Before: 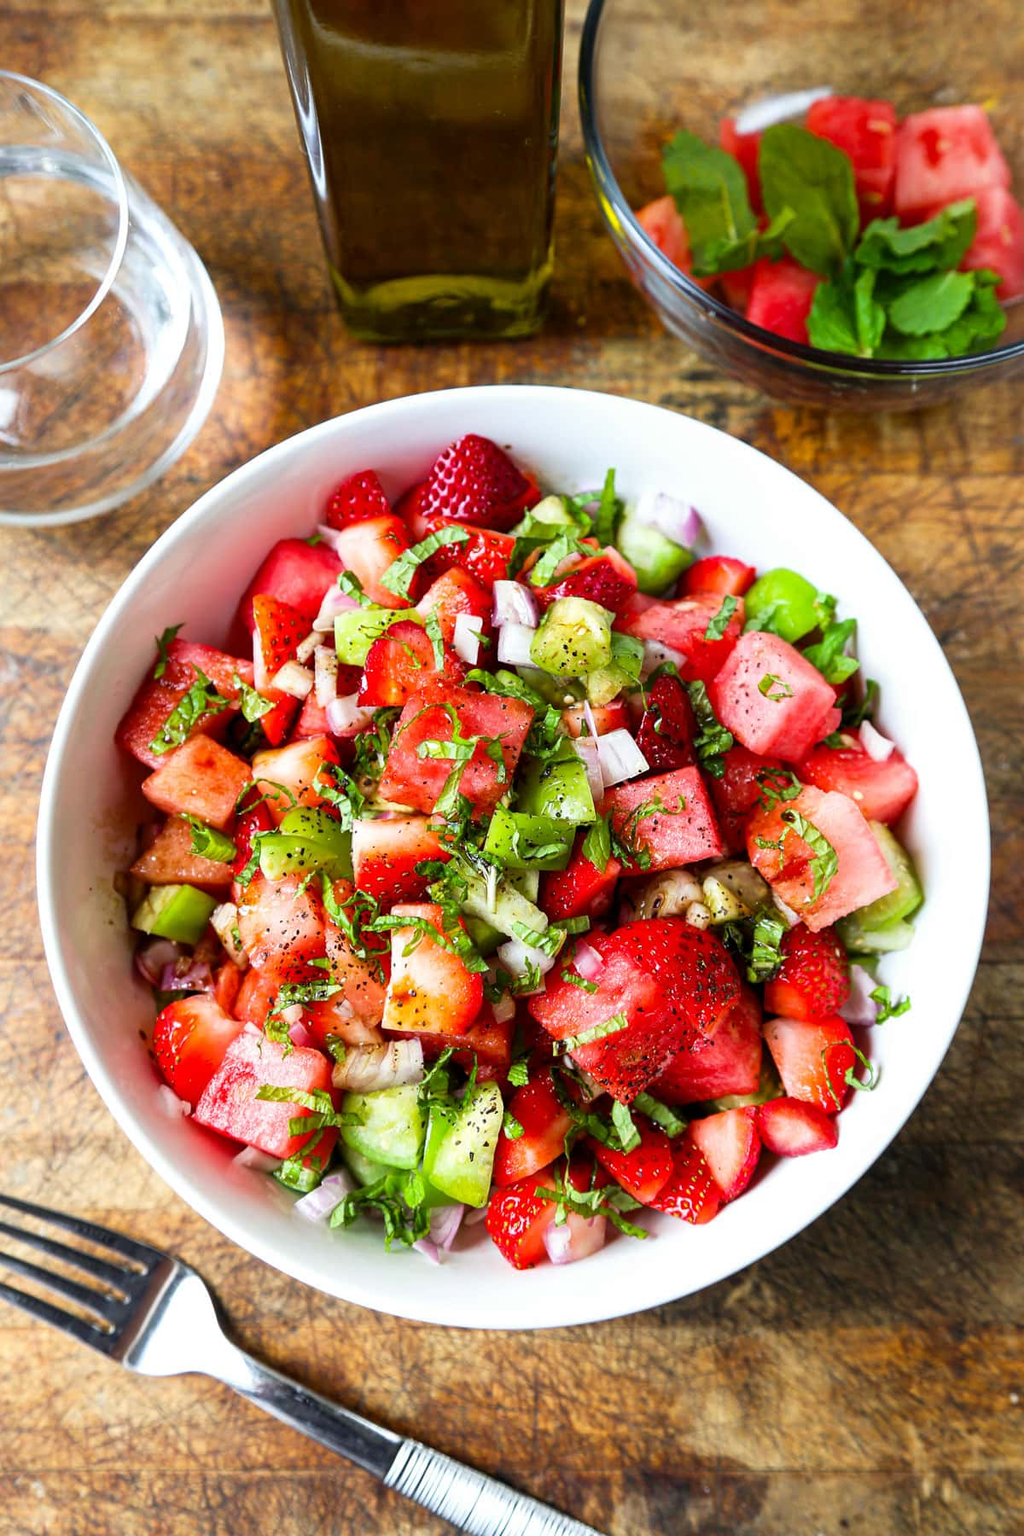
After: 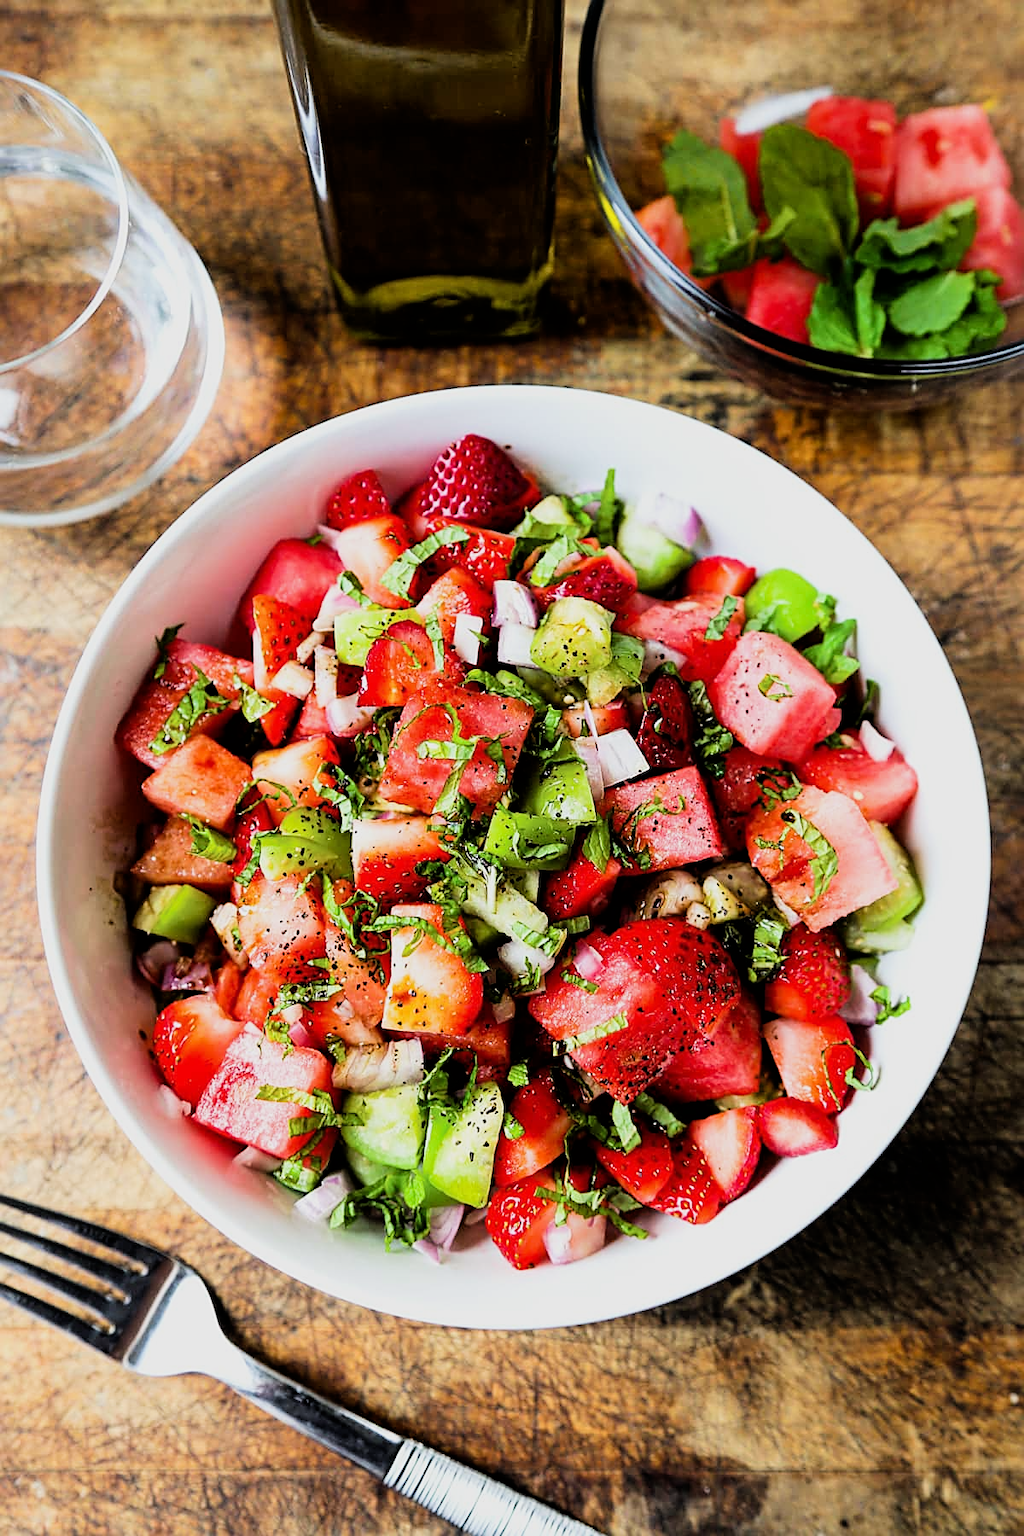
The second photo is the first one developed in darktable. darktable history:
sharpen: on, module defaults
filmic rgb: black relative exposure -5 EV, hardness 2.88, contrast 1.4, highlights saturation mix -20%
